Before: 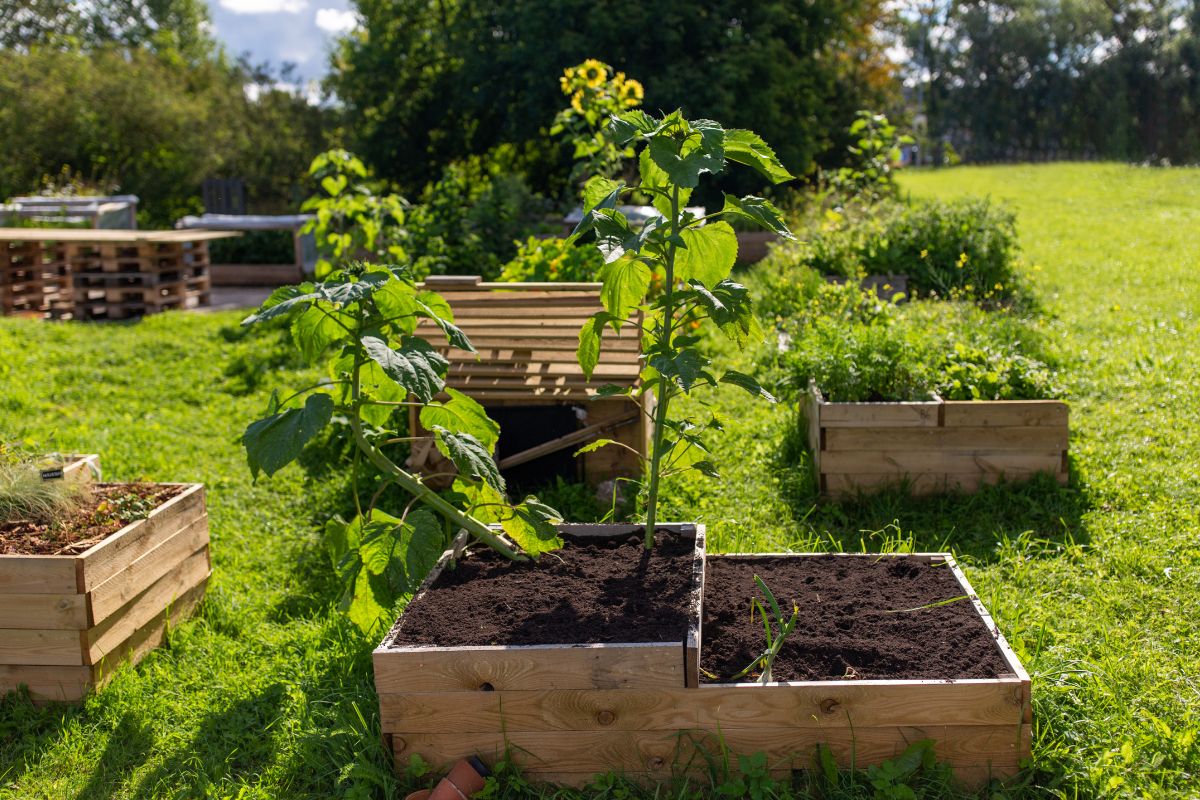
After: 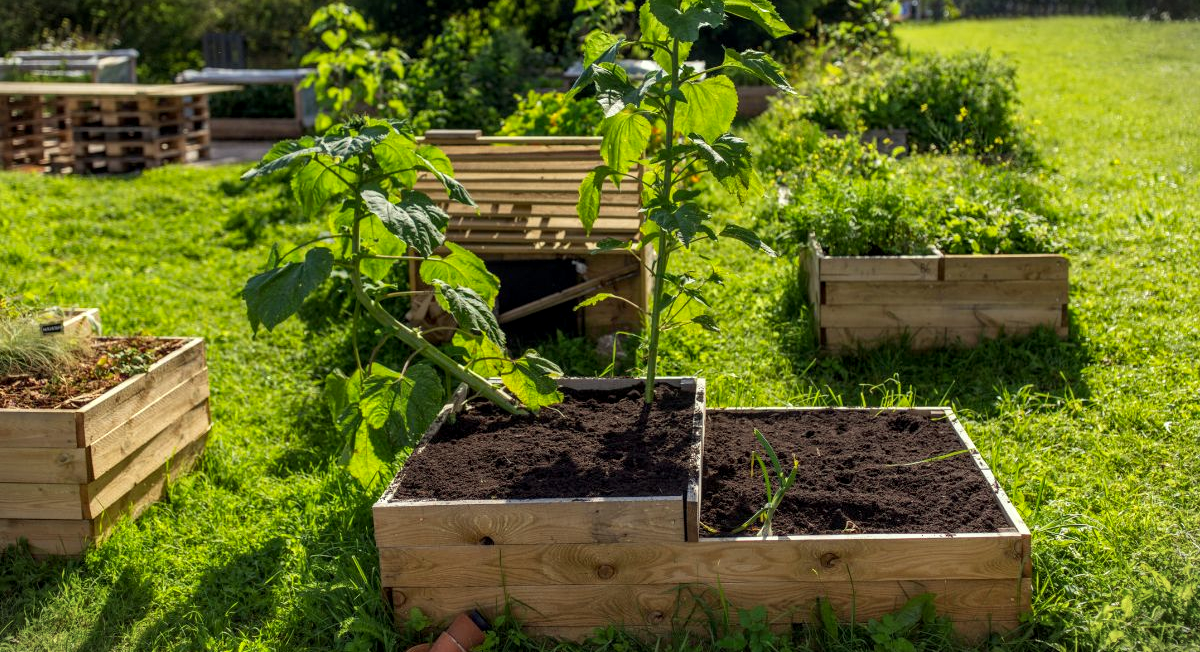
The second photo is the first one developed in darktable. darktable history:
vignetting: fall-off start 100.33%, brightness -0.535, saturation -0.511, width/height ratio 1.325
crop and rotate: top 18.415%
local contrast: on, module defaults
color correction: highlights a* -4.25, highlights b* 6.86
